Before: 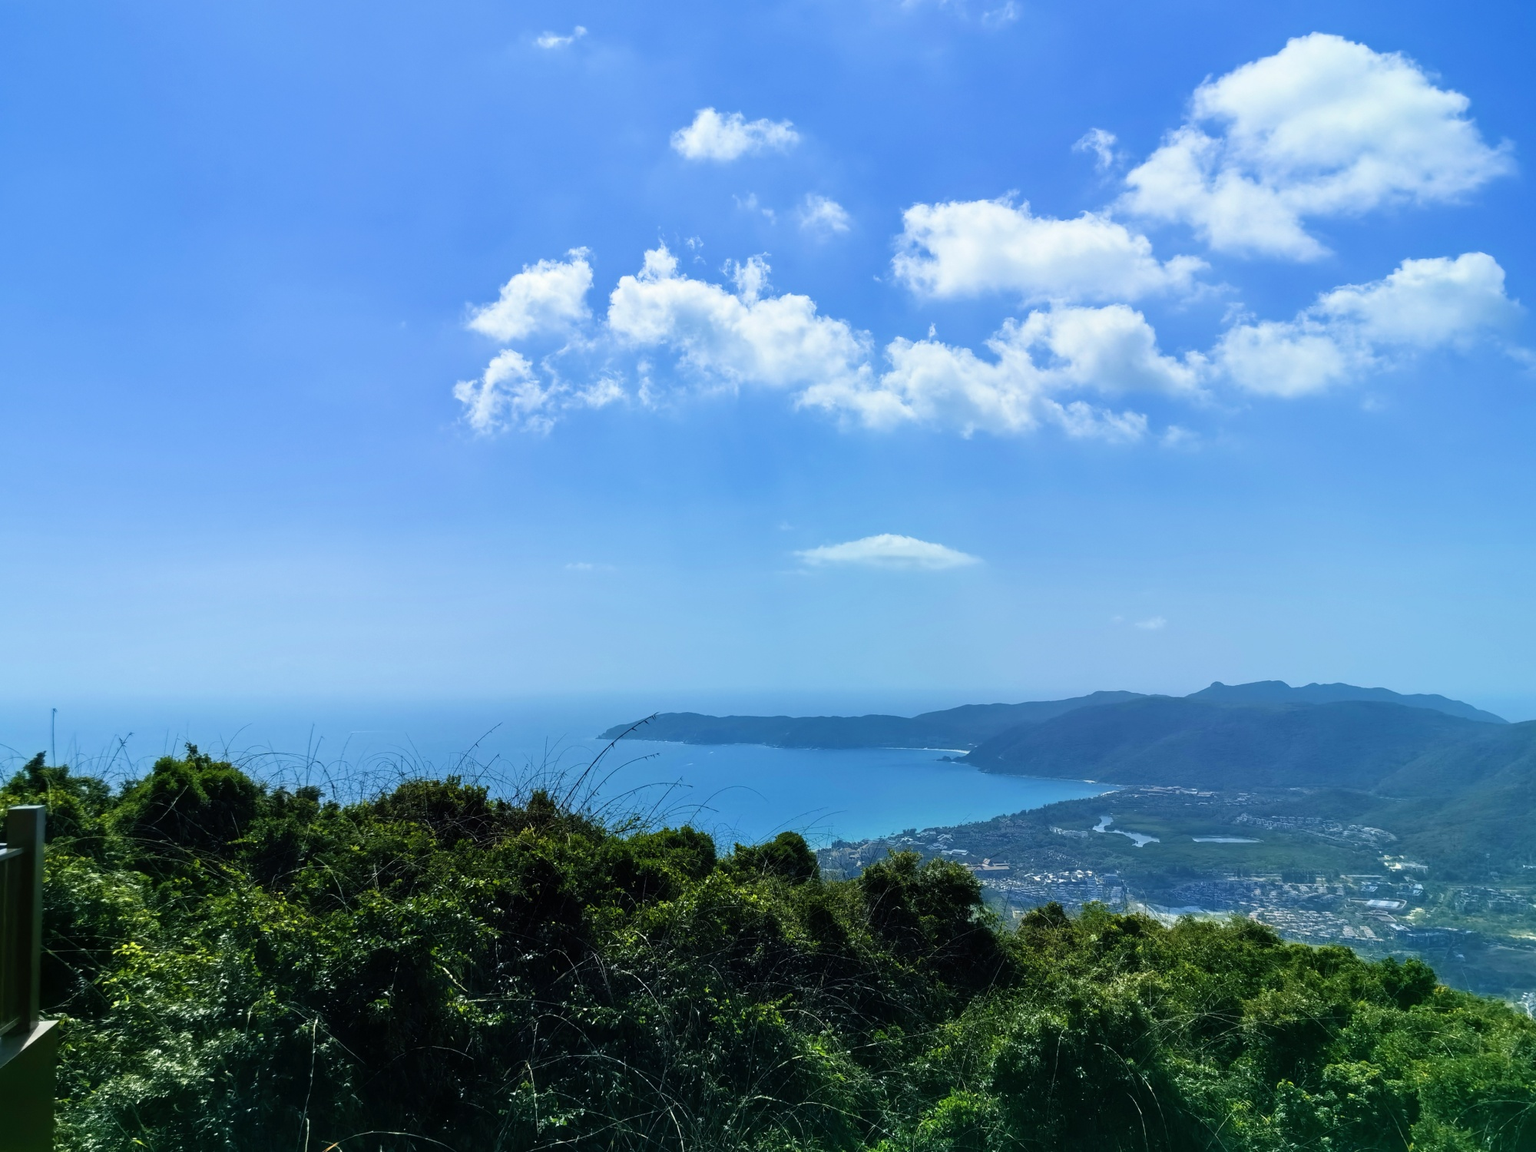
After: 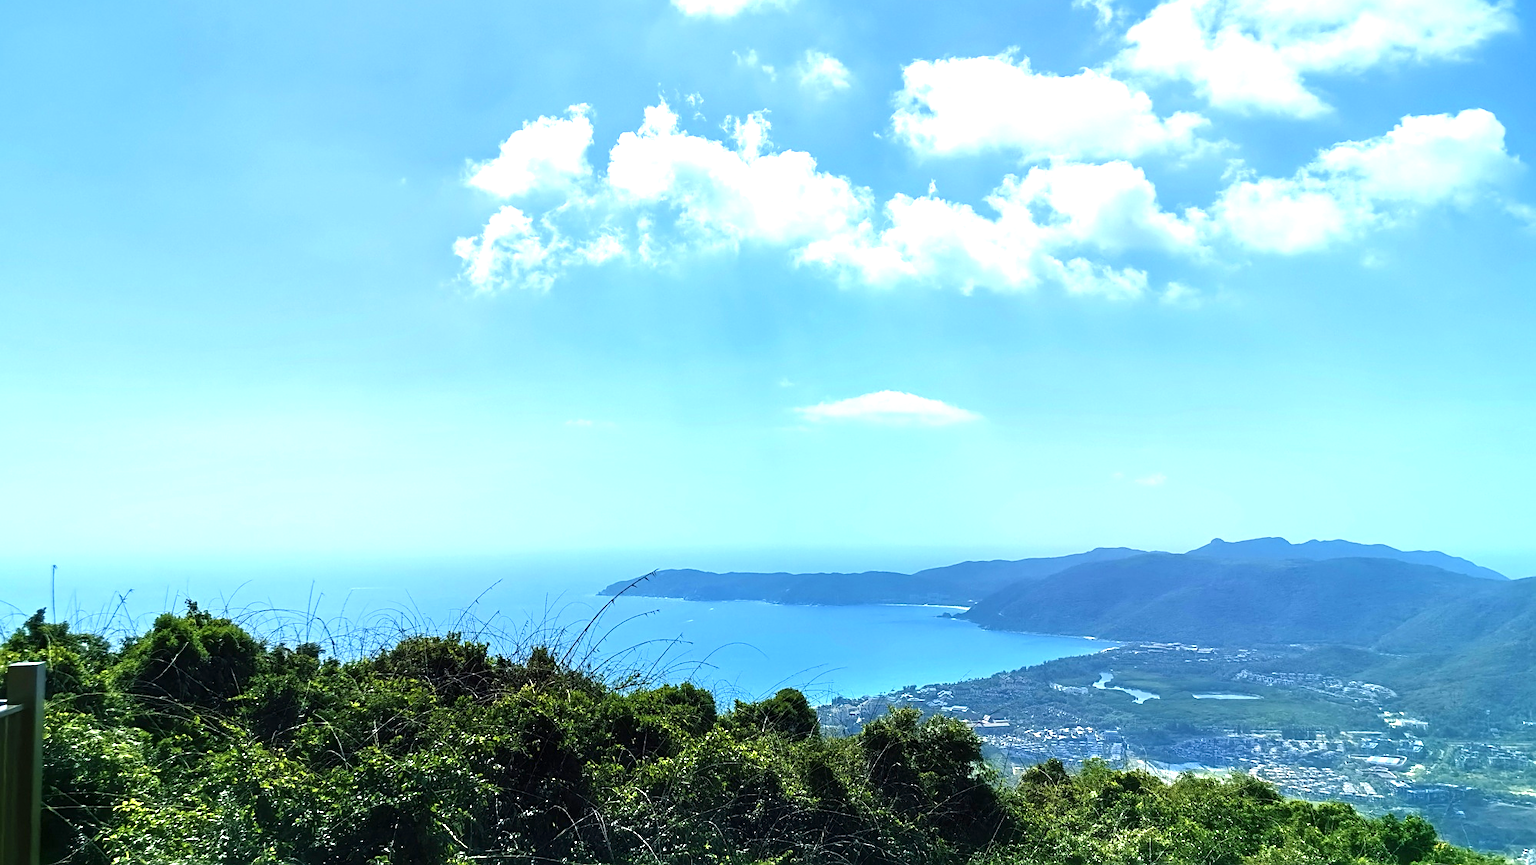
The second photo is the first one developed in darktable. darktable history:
crop and rotate: top 12.498%, bottom 12.318%
sharpen: on, module defaults
exposure: exposure 1 EV, compensate highlight preservation false
